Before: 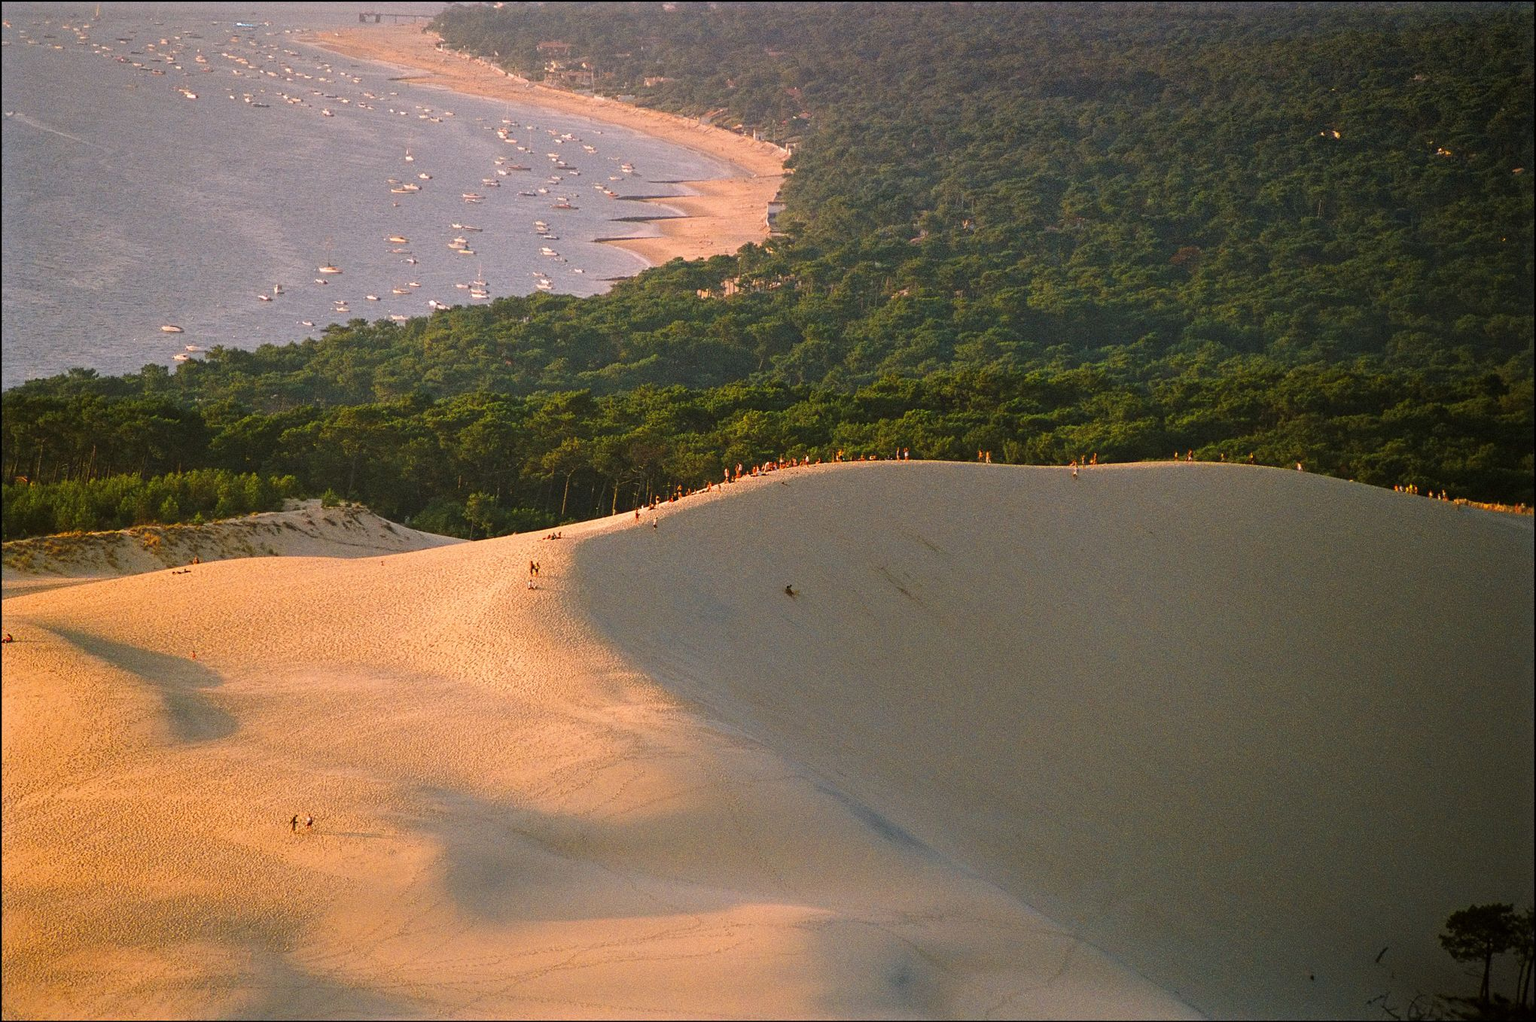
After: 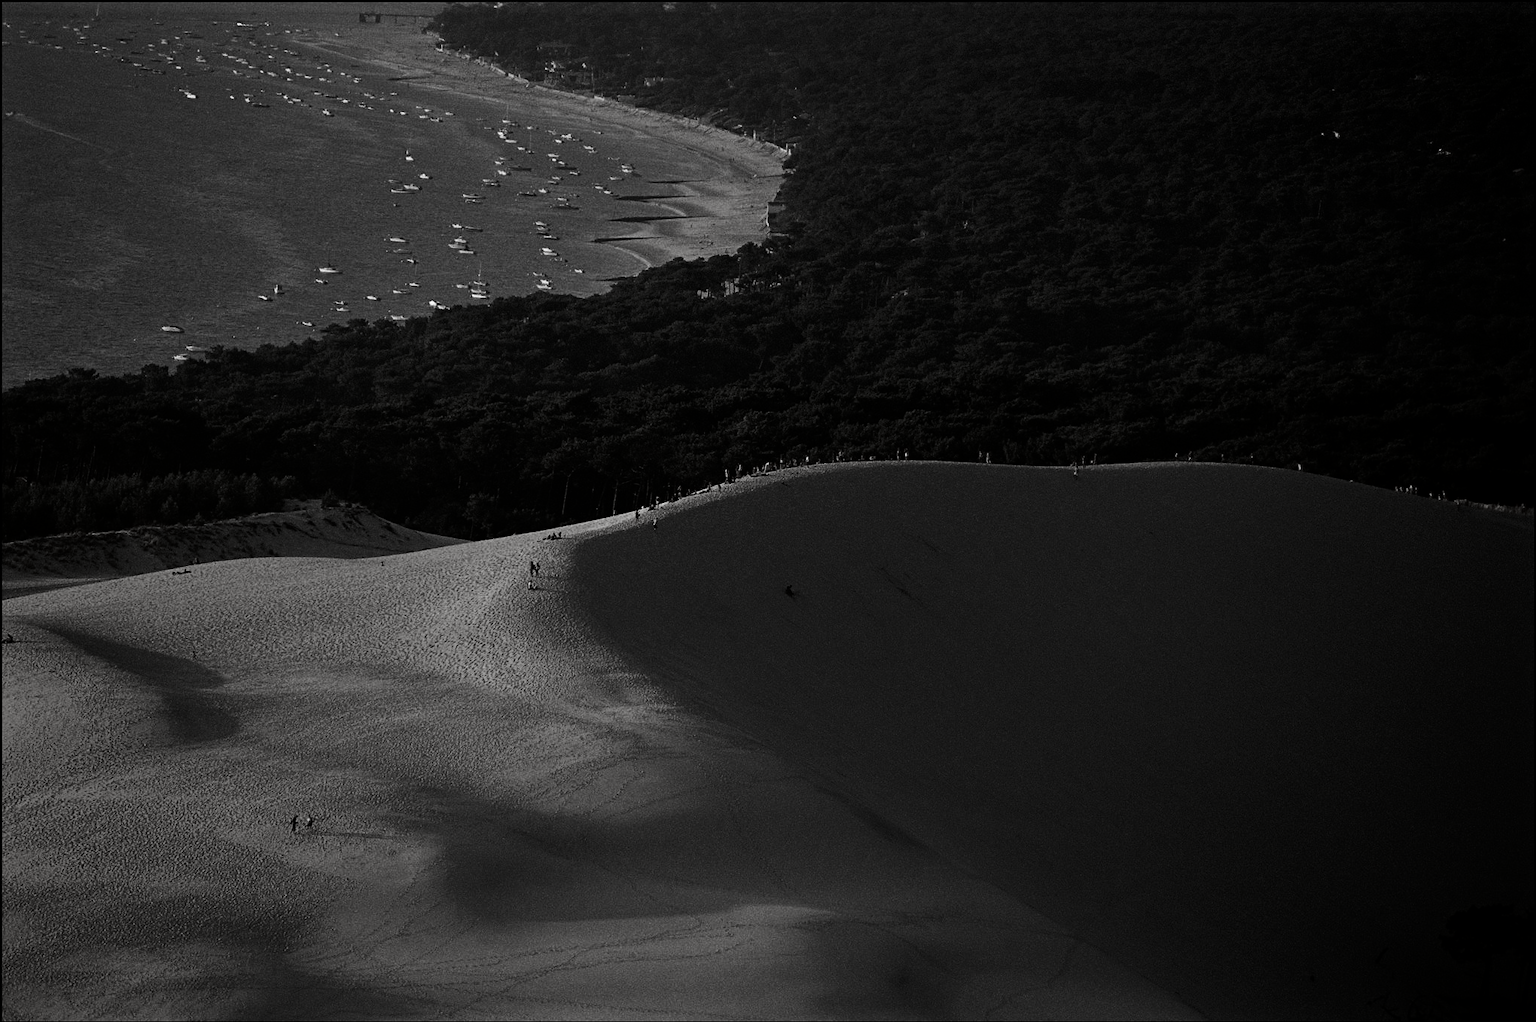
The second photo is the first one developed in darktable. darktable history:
contrast brightness saturation: contrast 0.019, brightness -0.988, saturation -0.983
